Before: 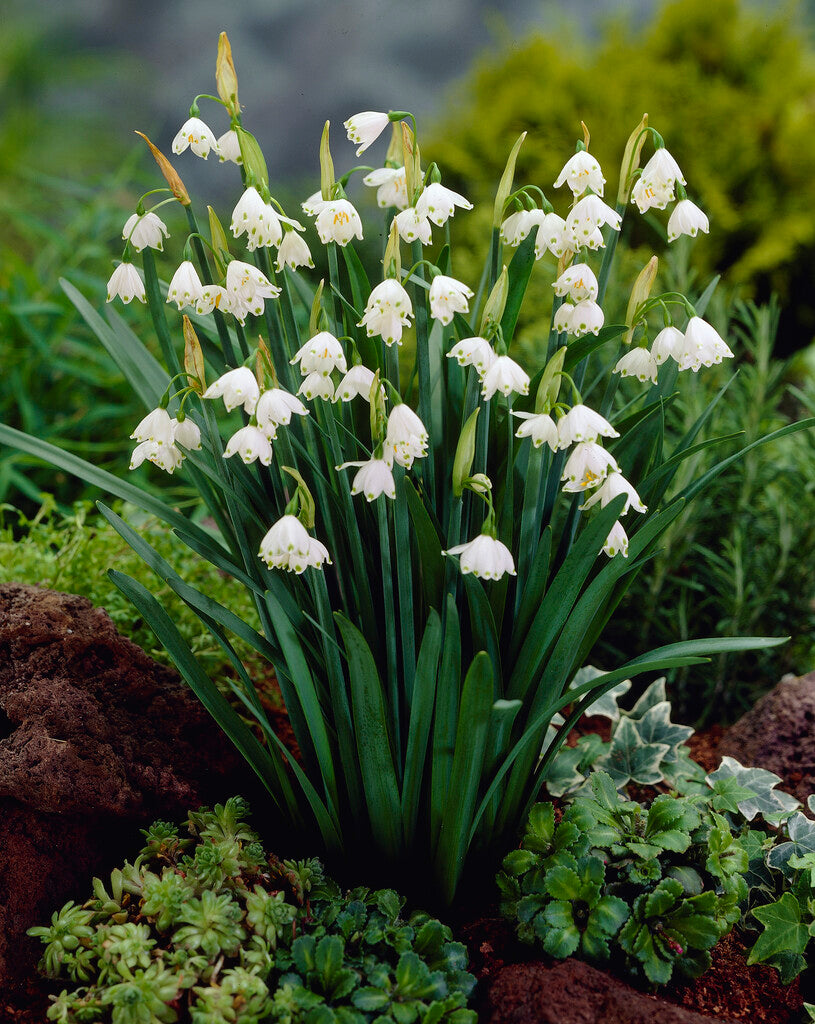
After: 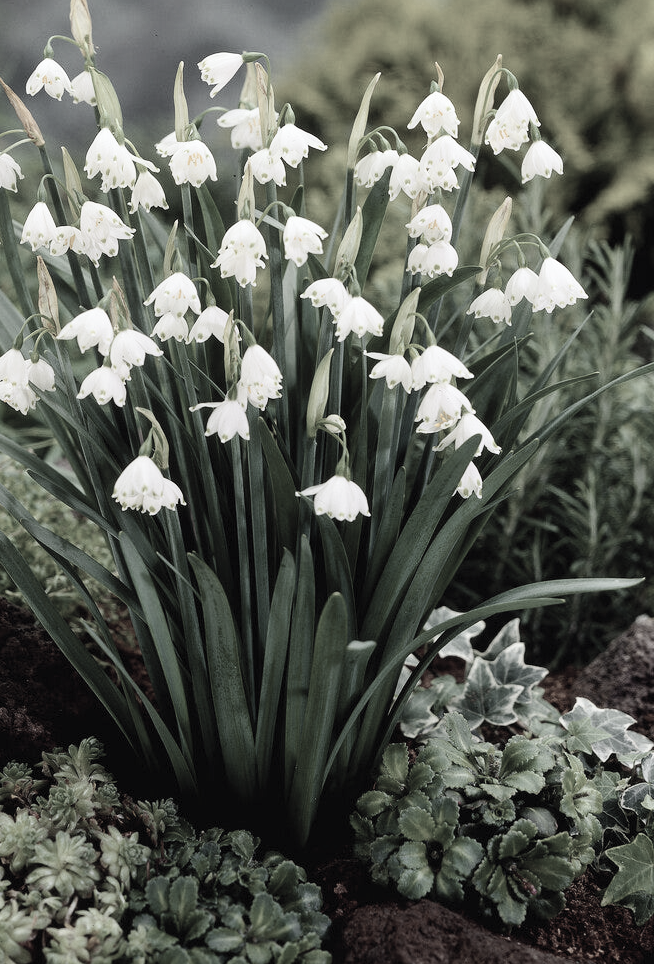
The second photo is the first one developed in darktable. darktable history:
crop and rotate: left 17.959%, top 5.771%, right 1.742%
color correction: saturation 0.2
contrast brightness saturation: contrast 0.2, brightness 0.16, saturation 0.22
